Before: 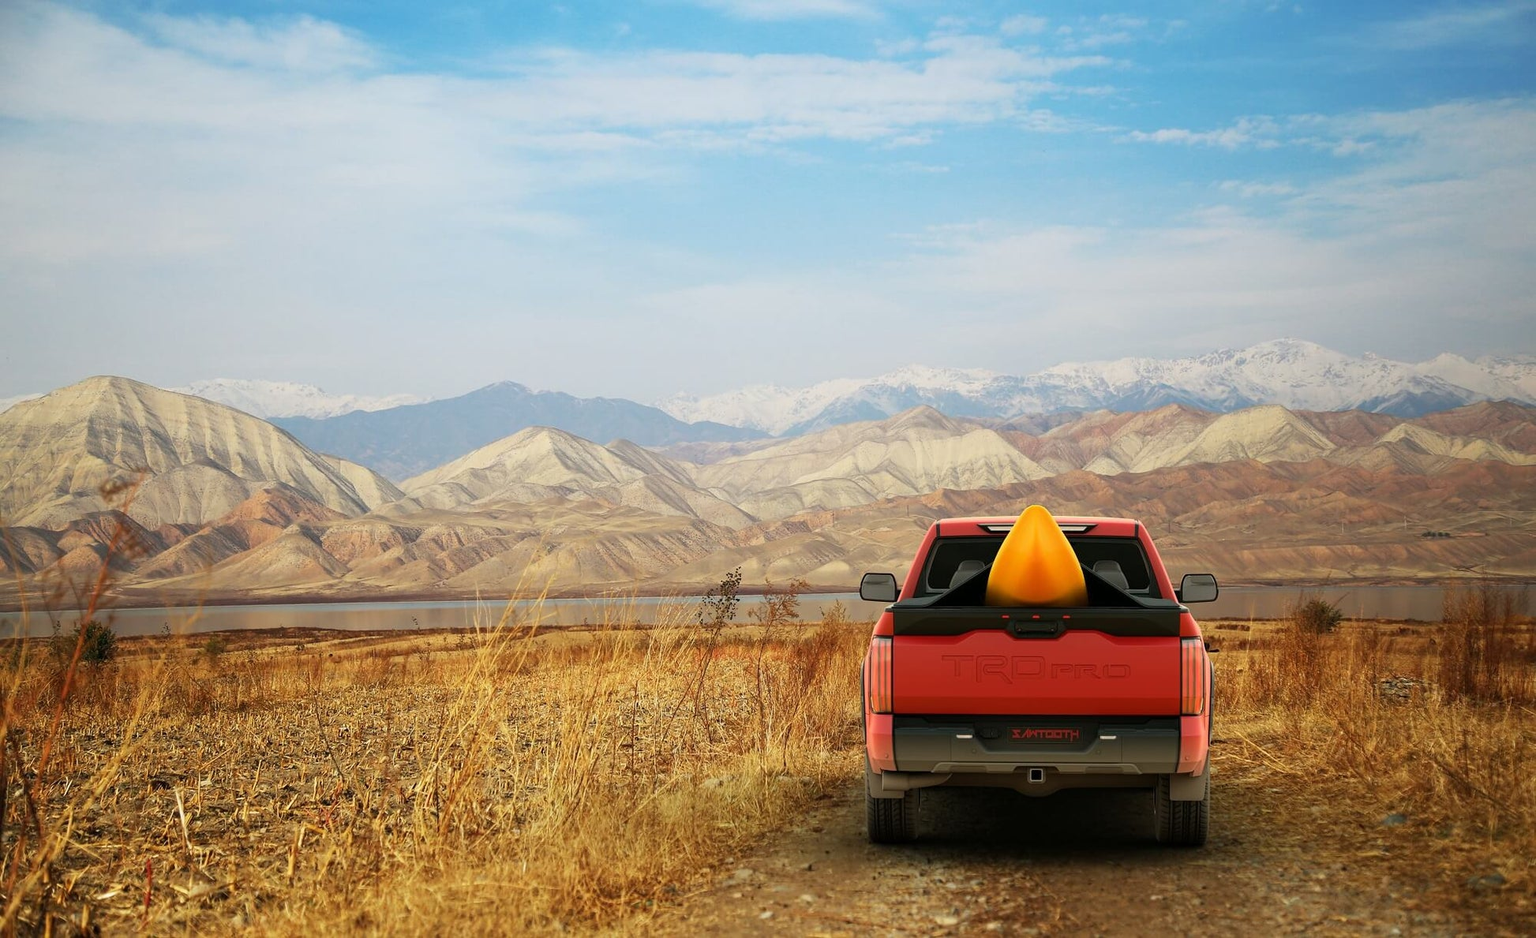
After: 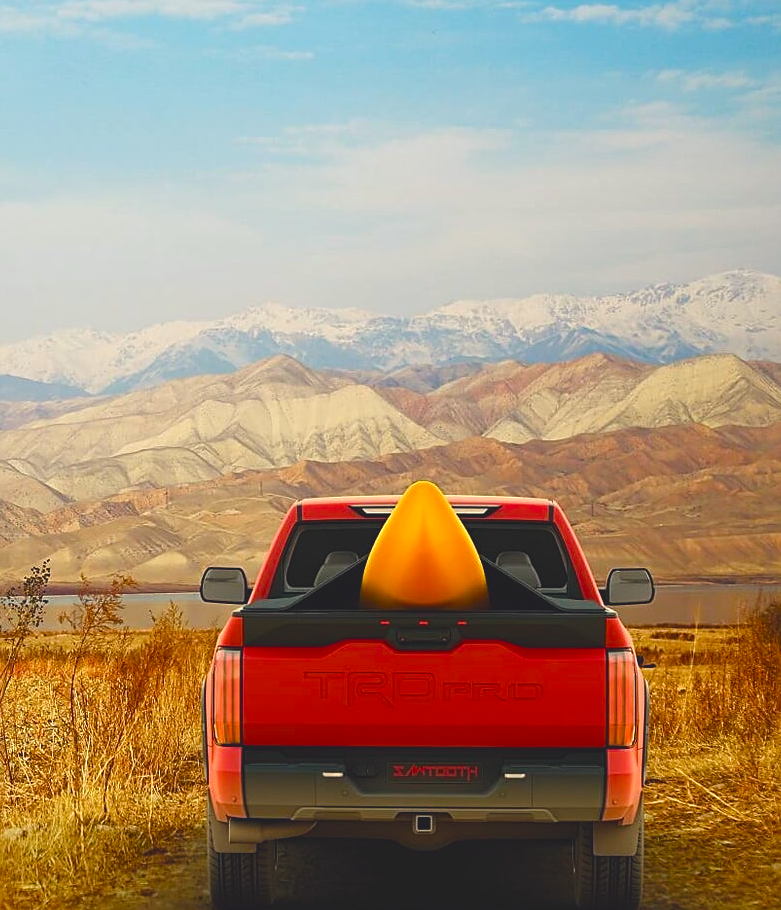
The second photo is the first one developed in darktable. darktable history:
crop: left 45.721%, top 13.393%, right 14.118%, bottom 10.01%
color balance rgb: shadows lift › chroma 3%, shadows lift › hue 280.8°, power › hue 330°, highlights gain › chroma 3%, highlights gain › hue 75.6°, global offset › luminance 1.5%, perceptual saturation grading › global saturation 20%, perceptual saturation grading › highlights -25%, perceptual saturation grading › shadows 50%, global vibrance 30%
sharpen: on, module defaults
